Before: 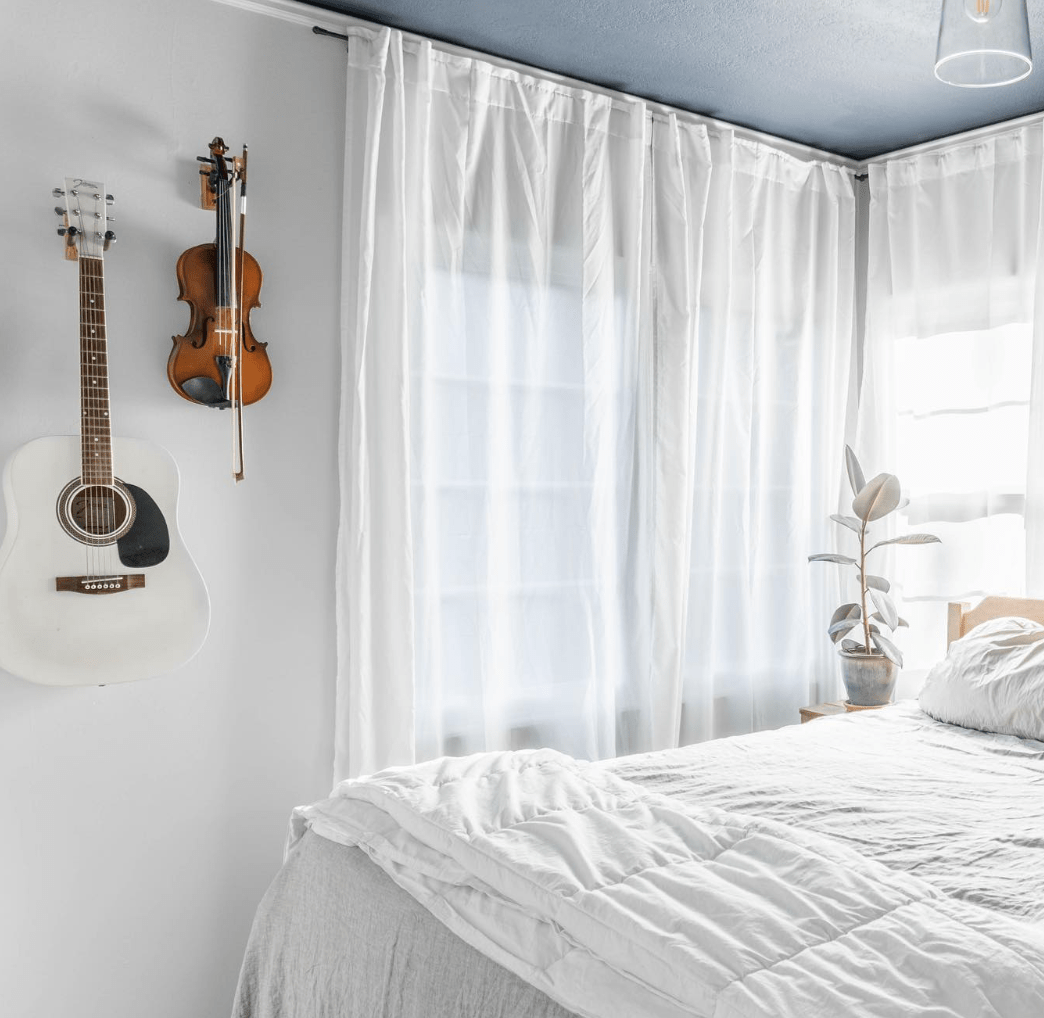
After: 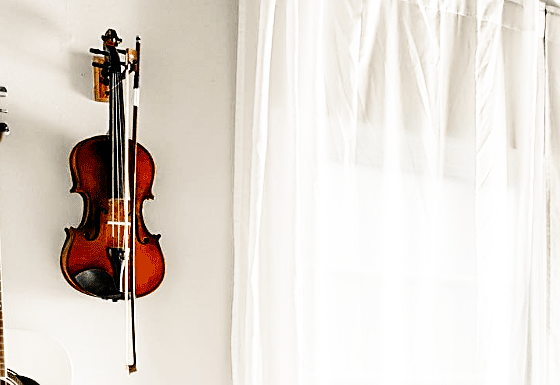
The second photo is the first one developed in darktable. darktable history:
sharpen: amount 0.746
crop: left 10.293%, top 10.621%, right 35.978%, bottom 51.51%
filmic rgb: black relative exposure -3.8 EV, white relative exposure 2.41 EV, dynamic range scaling -49.29%, hardness 3.48, latitude 30.11%, contrast 1.808, add noise in highlights 0.001, preserve chrominance no, color science v3 (2019), use custom middle-gray values true, iterations of high-quality reconstruction 0, contrast in highlights soft
color calibration: x 0.331, y 0.346, temperature 5637.83 K
shadows and highlights: shadows -1.73, highlights 38.07
